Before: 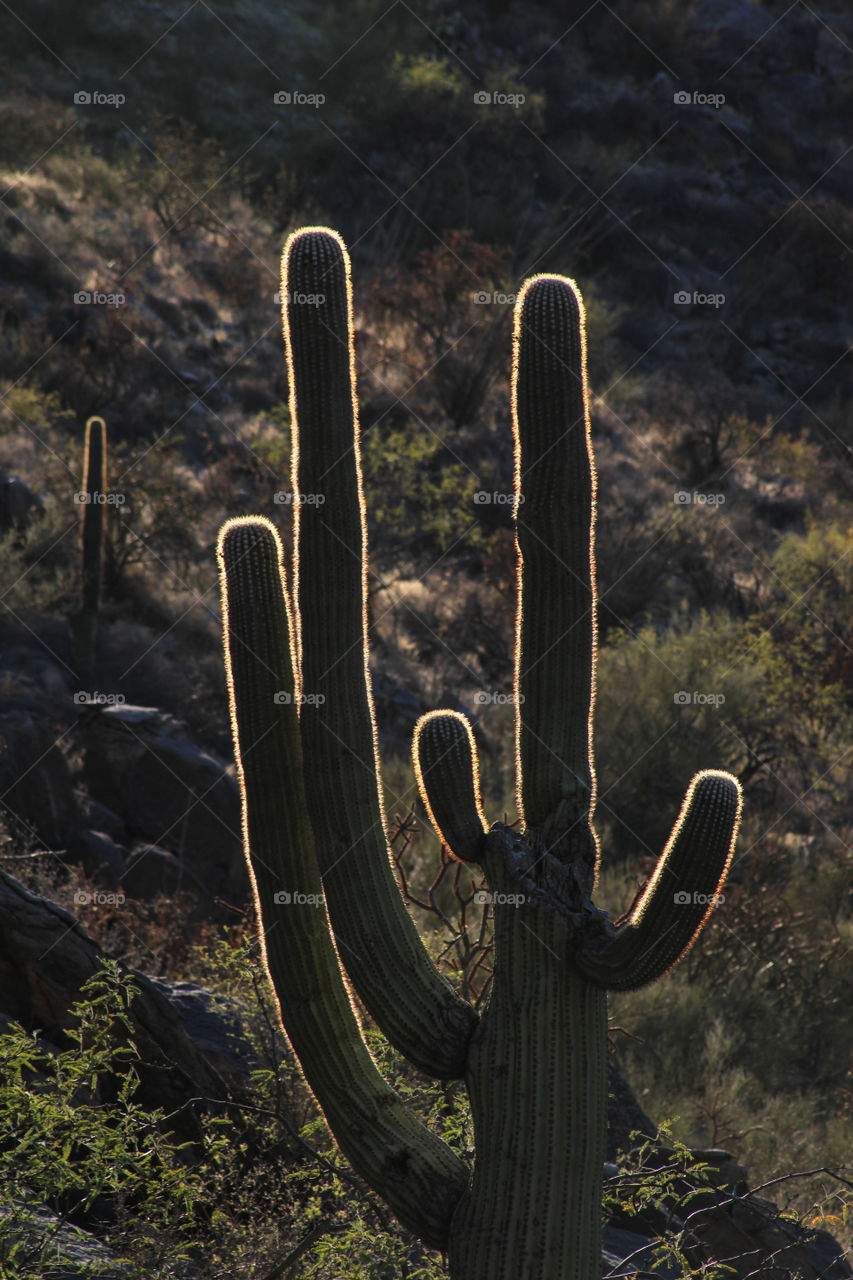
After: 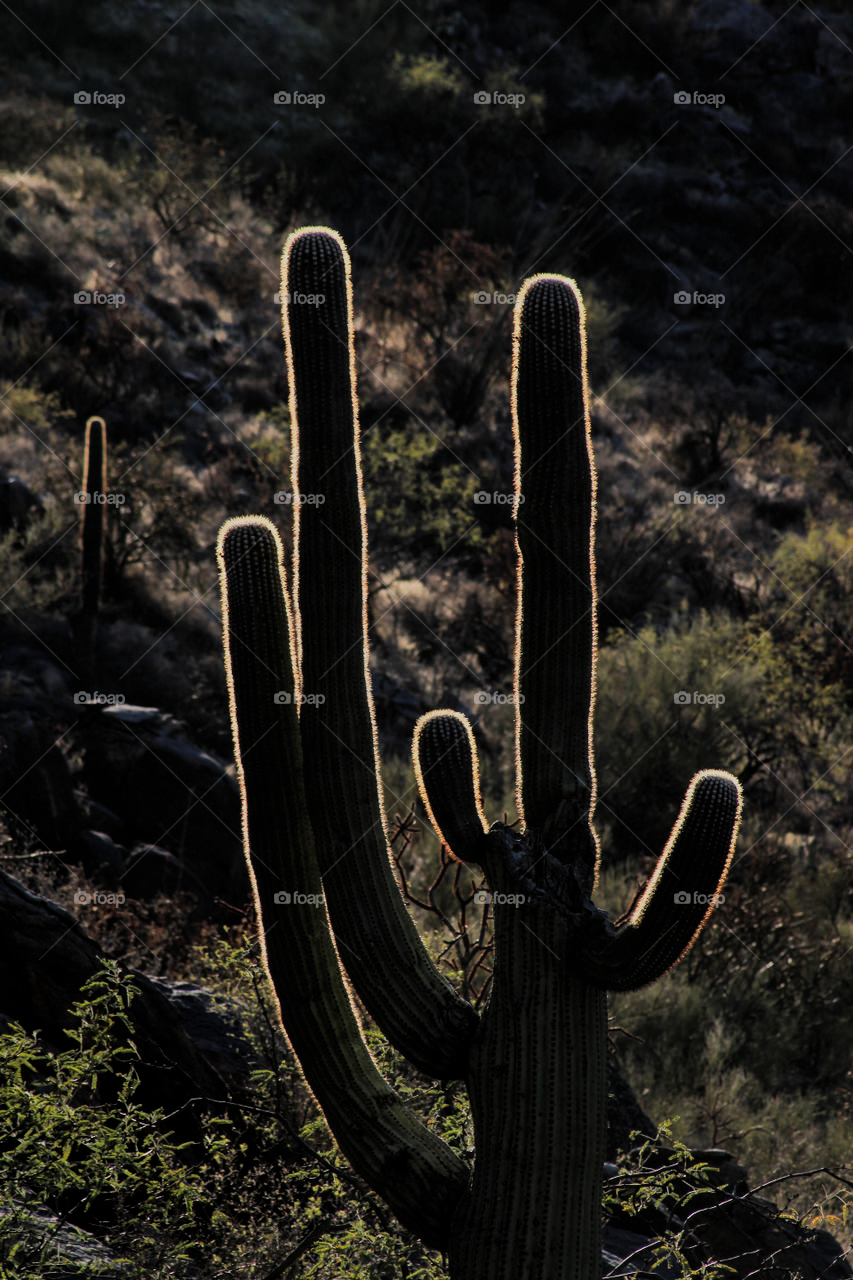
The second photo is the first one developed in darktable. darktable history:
tone equalizer: -8 EV -0.392 EV, -7 EV -0.358 EV, -6 EV -0.299 EV, -5 EV -0.239 EV, -3 EV 0.195 EV, -2 EV 0.357 EV, -1 EV 0.392 EV, +0 EV 0.422 EV, edges refinement/feathering 500, mask exposure compensation -1.57 EV, preserve details no
filmic rgb: middle gray luminance 29.86%, black relative exposure -8.93 EV, white relative exposure 7 EV, threshold 3.03 EV, target black luminance 0%, hardness 2.95, latitude 2.52%, contrast 0.96, highlights saturation mix 4.3%, shadows ↔ highlights balance 12.2%, enable highlight reconstruction true
